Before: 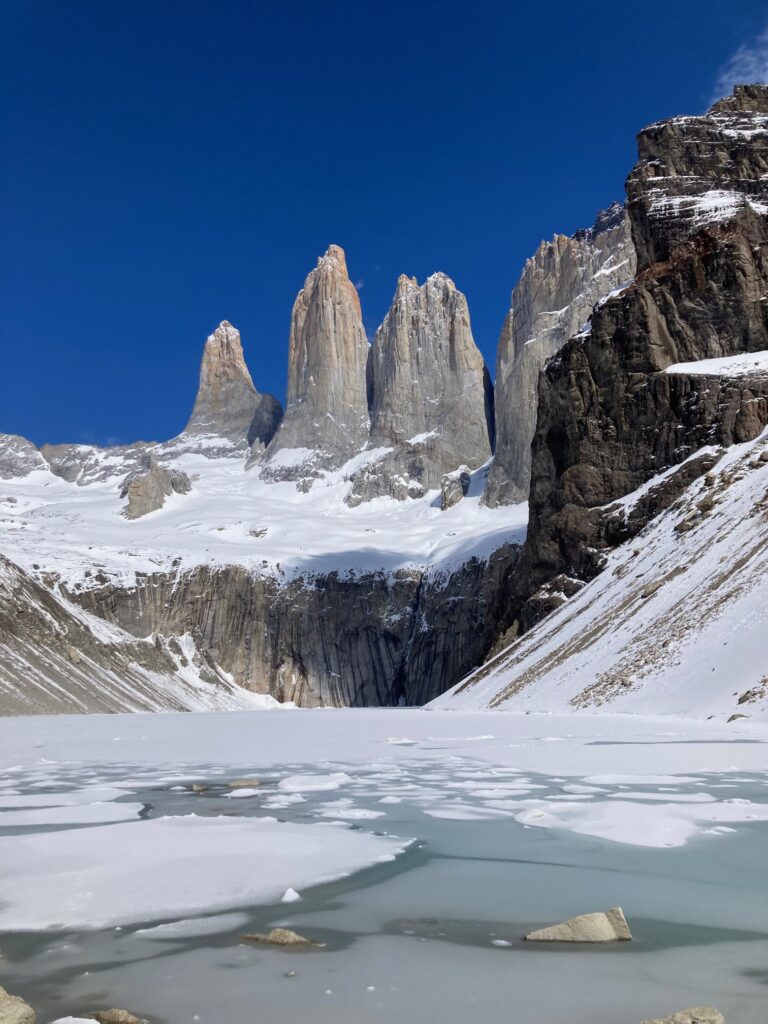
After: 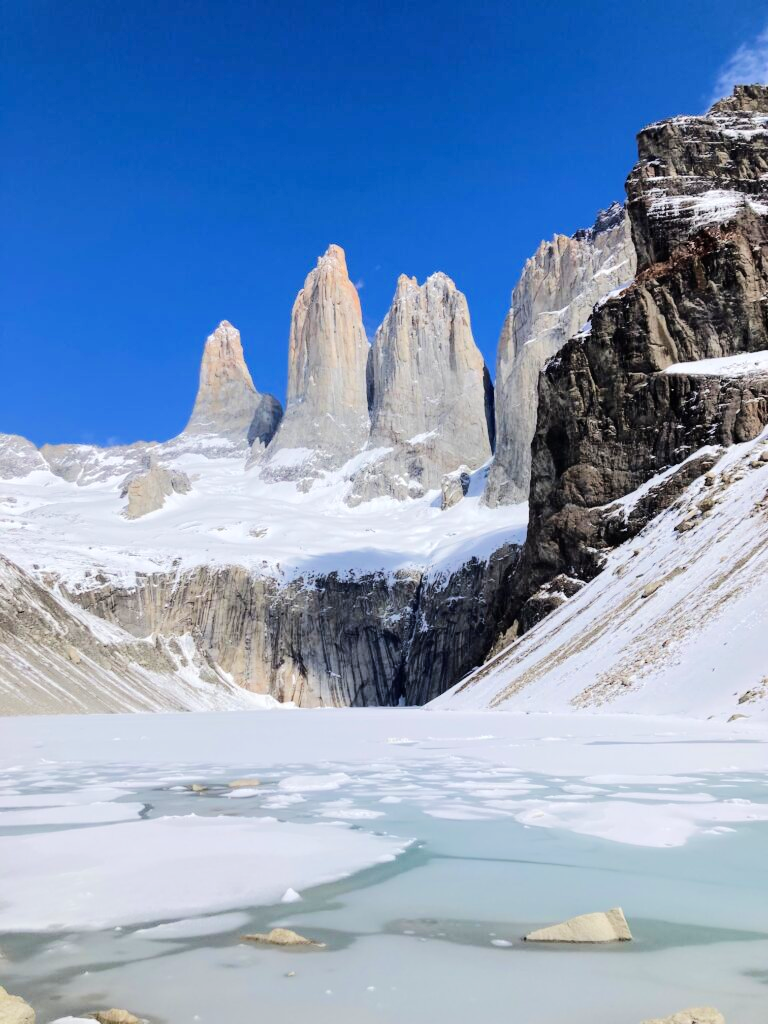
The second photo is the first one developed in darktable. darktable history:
tone equalizer: -7 EV 0.147 EV, -6 EV 0.601 EV, -5 EV 1.13 EV, -4 EV 1.34 EV, -3 EV 1.12 EV, -2 EV 0.6 EV, -1 EV 0.157 EV, edges refinement/feathering 500, mask exposure compensation -1.57 EV, preserve details no
